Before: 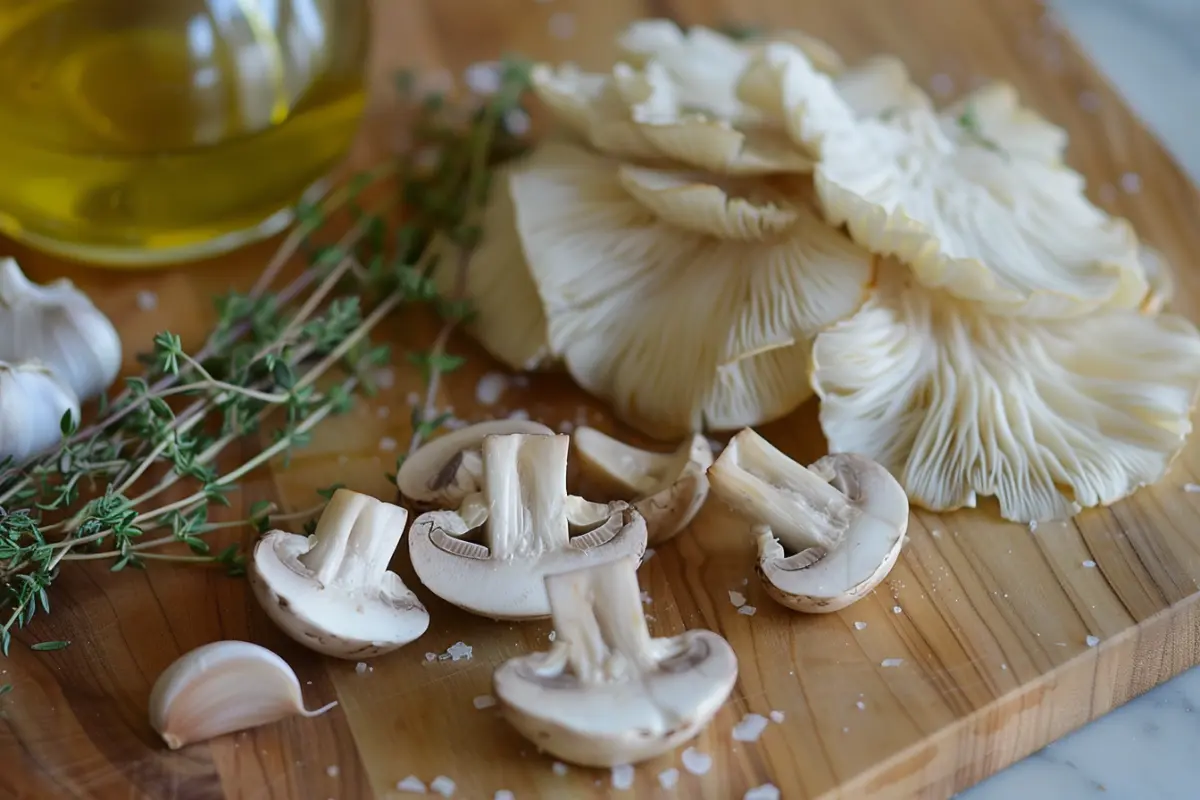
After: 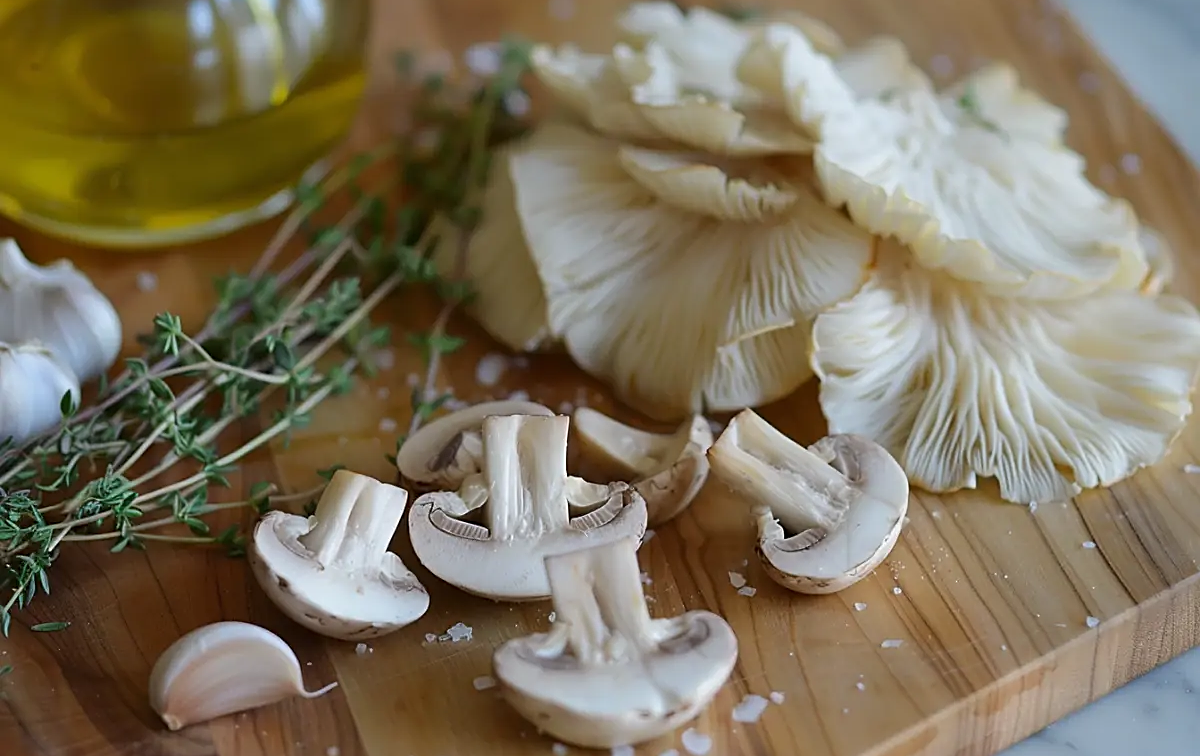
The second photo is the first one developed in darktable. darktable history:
sharpen: on, module defaults
crop and rotate: top 2.479%, bottom 3.018%
